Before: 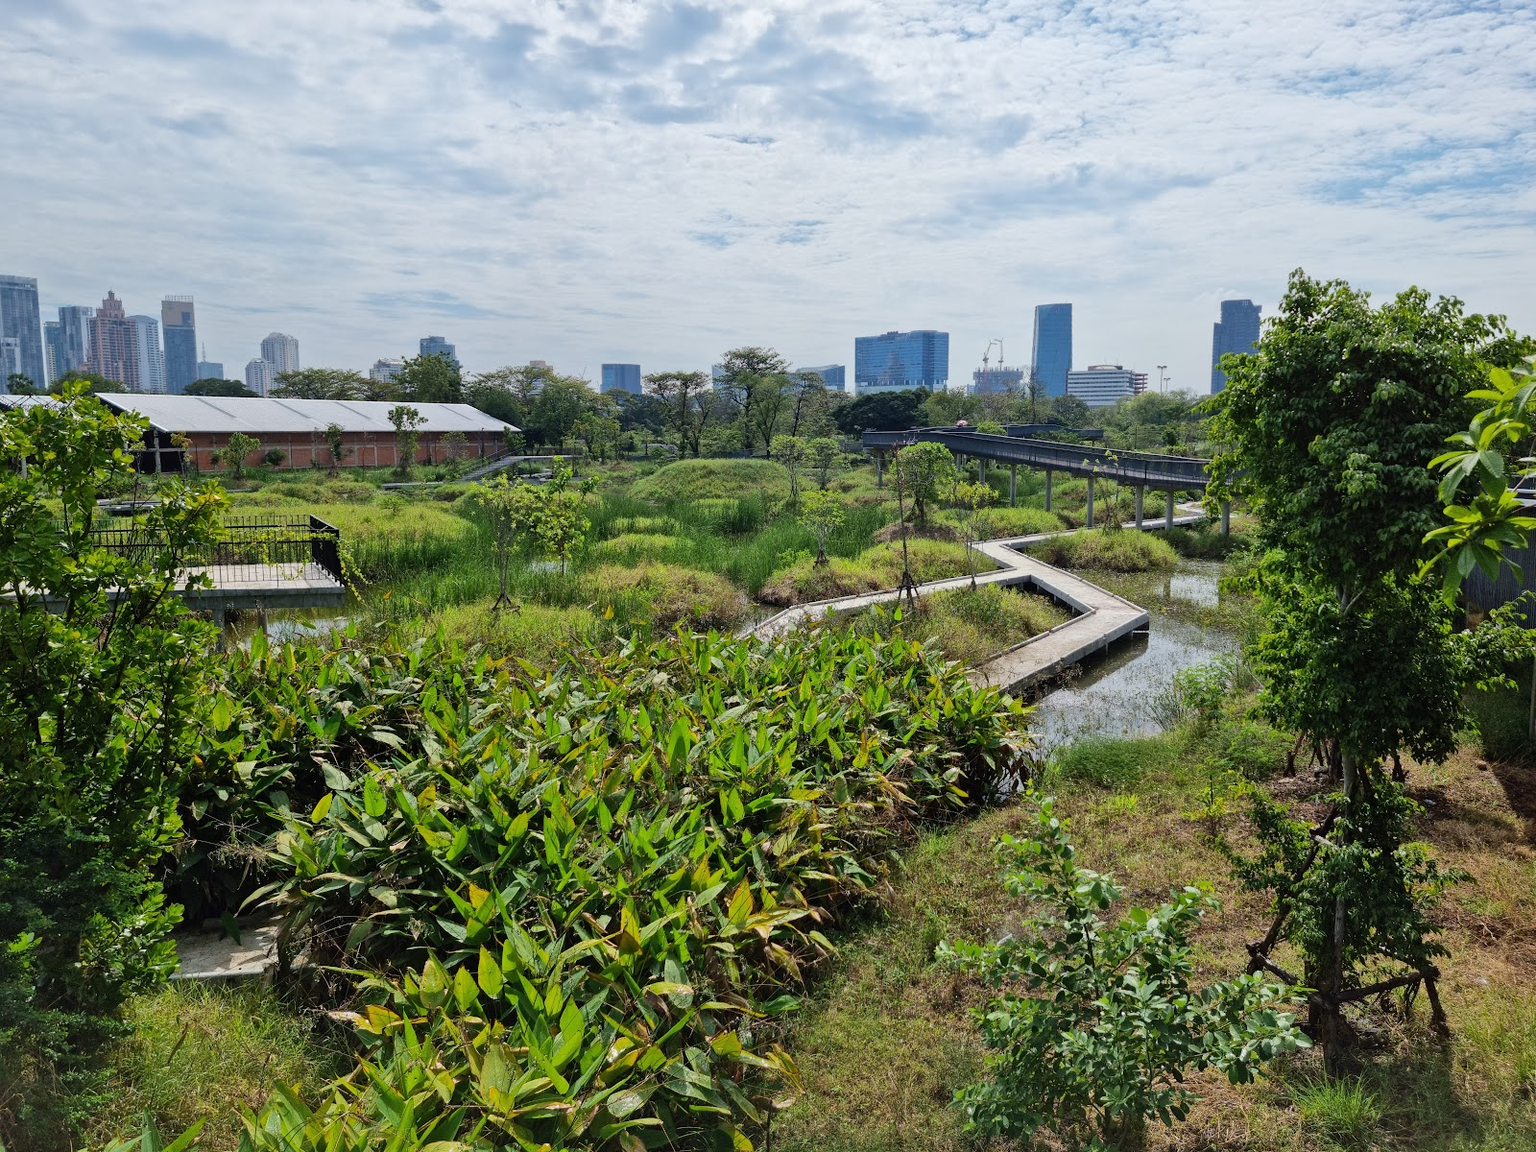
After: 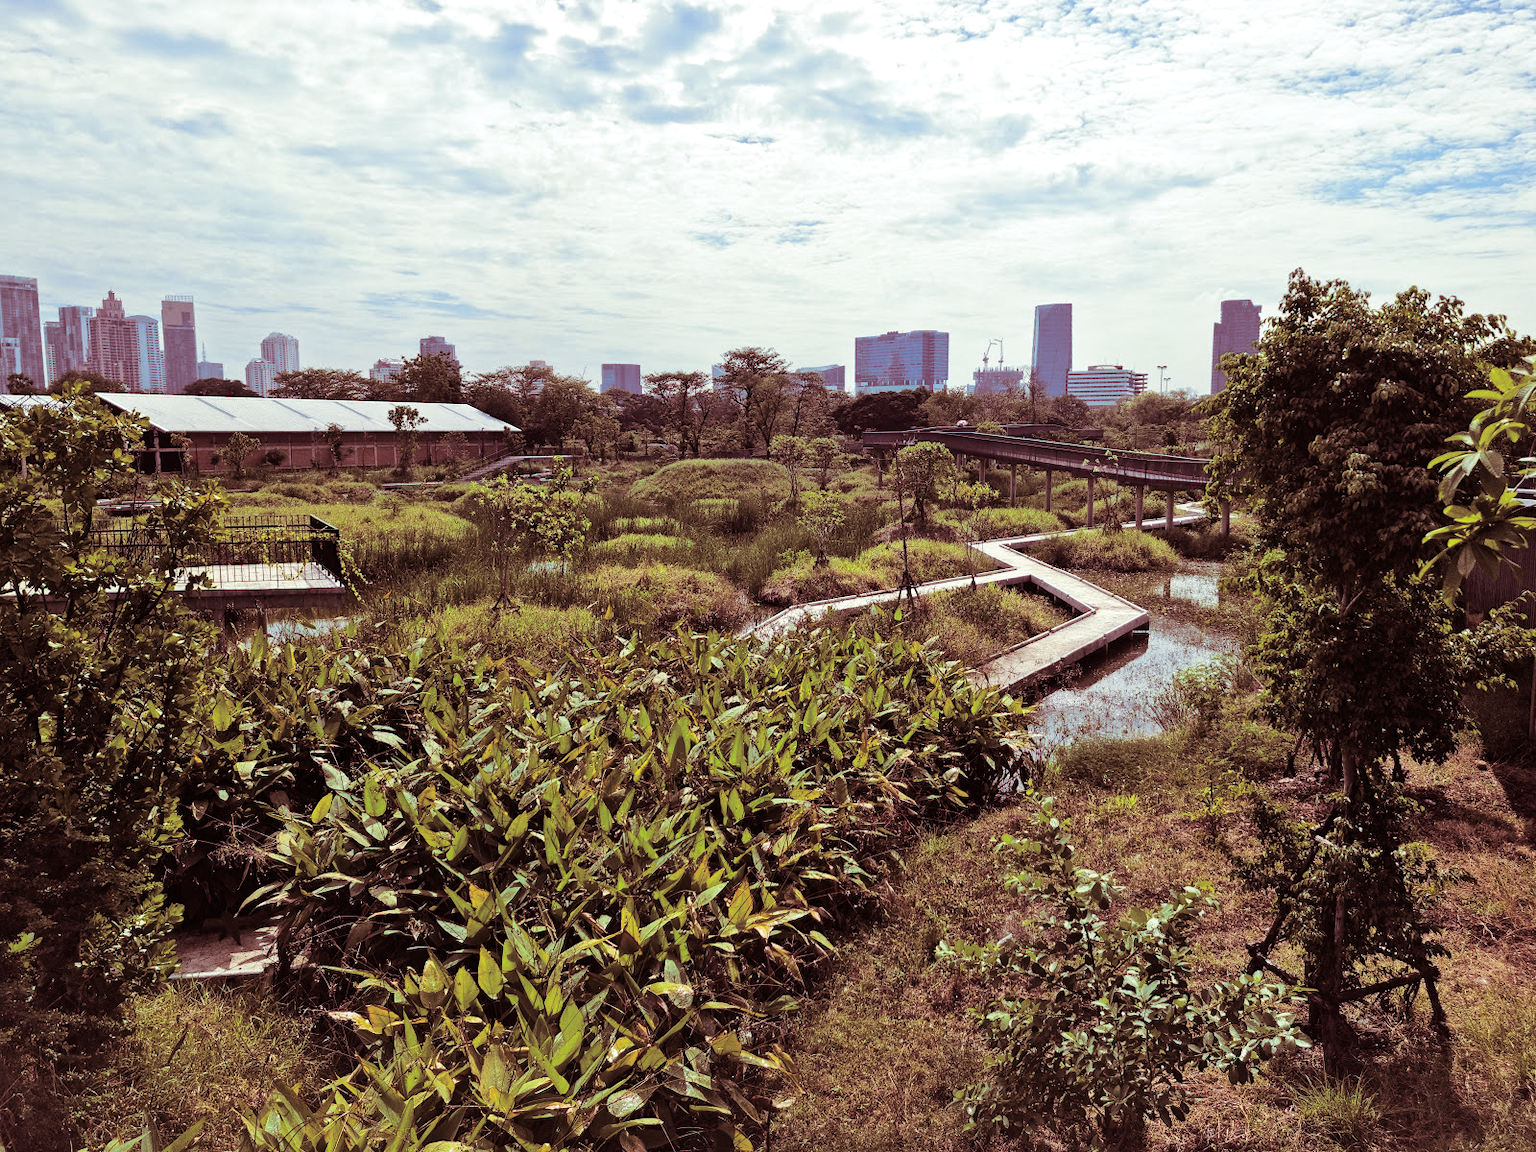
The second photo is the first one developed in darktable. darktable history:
tone equalizer: -8 EV -0.417 EV, -7 EV -0.389 EV, -6 EV -0.333 EV, -5 EV -0.222 EV, -3 EV 0.222 EV, -2 EV 0.333 EV, -1 EV 0.389 EV, +0 EV 0.417 EV, edges refinement/feathering 500, mask exposure compensation -1.57 EV, preserve details no
split-toning: compress 20%
